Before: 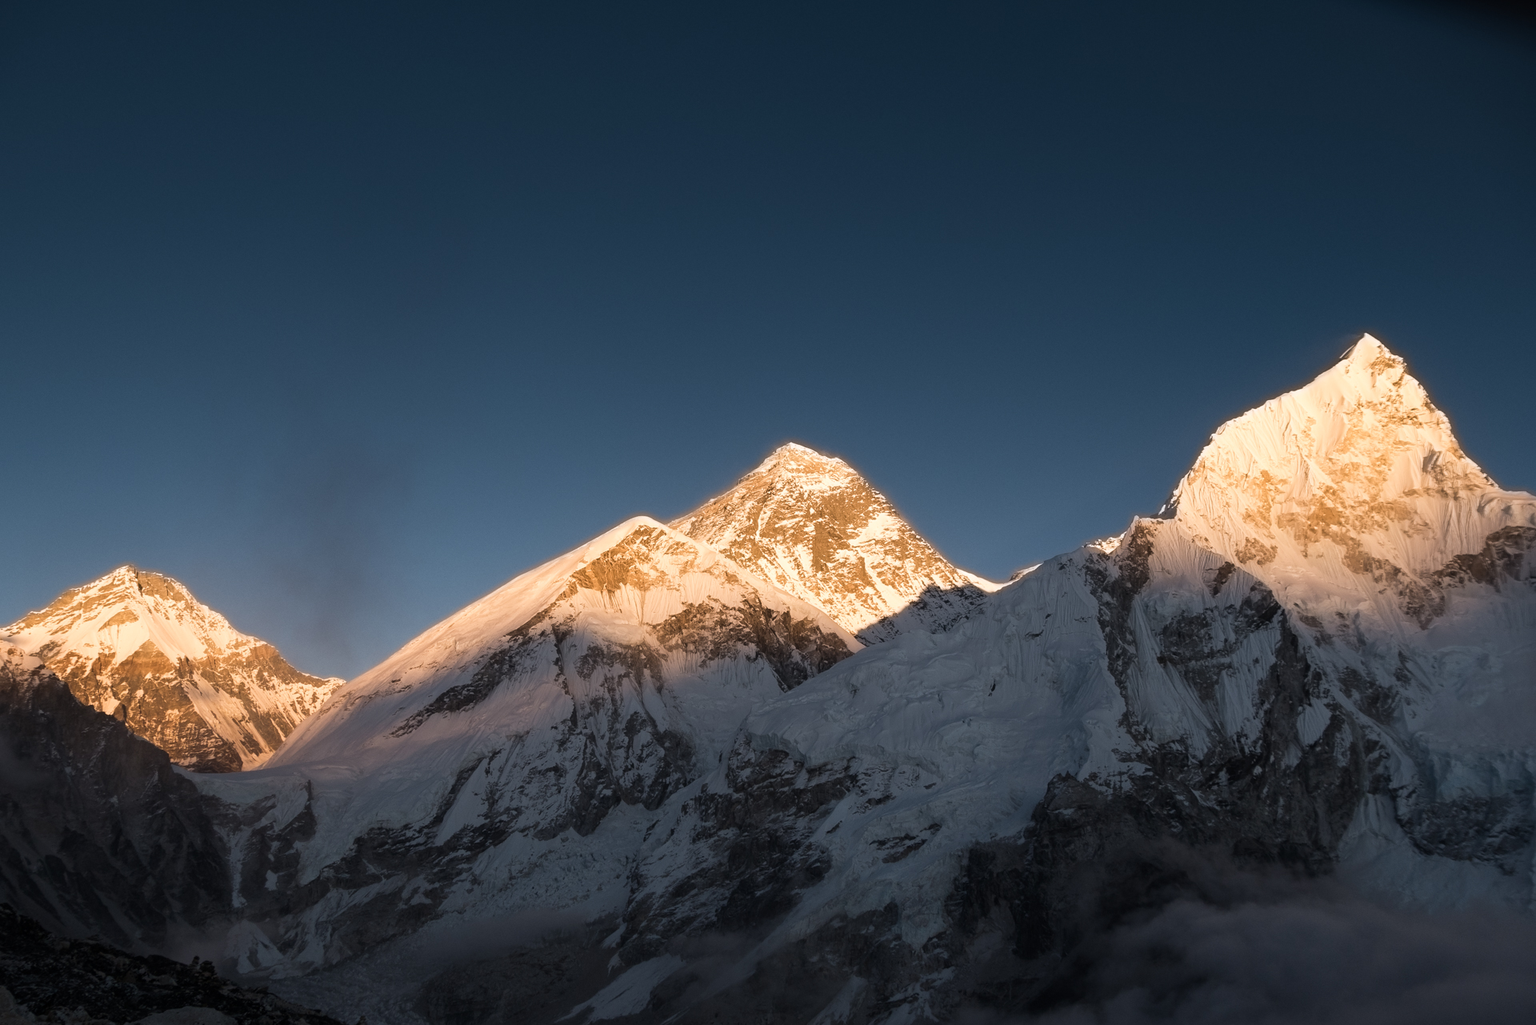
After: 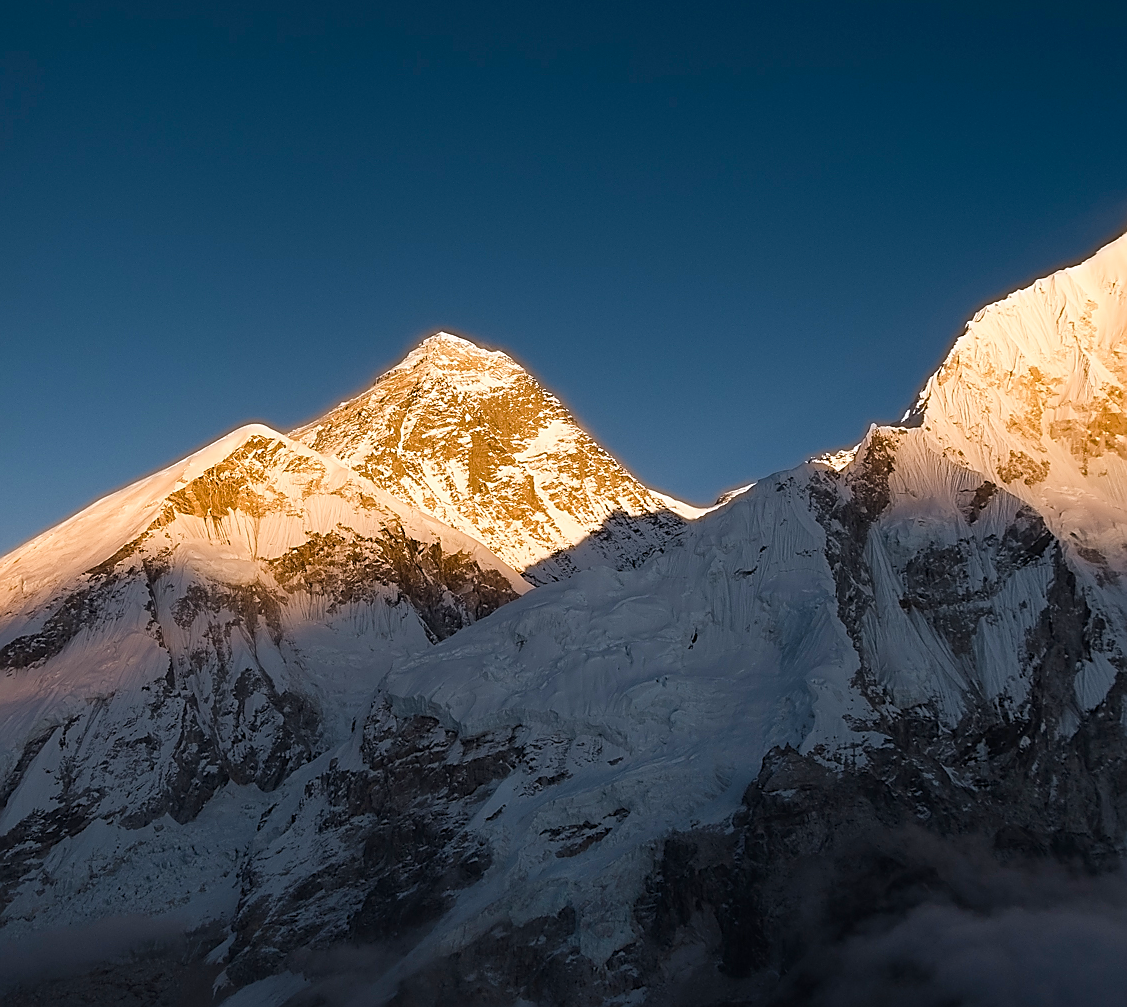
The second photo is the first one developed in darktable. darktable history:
color balance rgb: power › hue 213.46°, perceptual saturation grading › global saturation 20%, perceptual saturation grading › highlights -14.38%, perceptual saturation grading › shadows 49.916%
crop and rotate: left 28.504%, top 17.339%, right 12.751%, bottom 4.006%
sharpen: radius 1.421, amount 1.248, threshold 0.791
